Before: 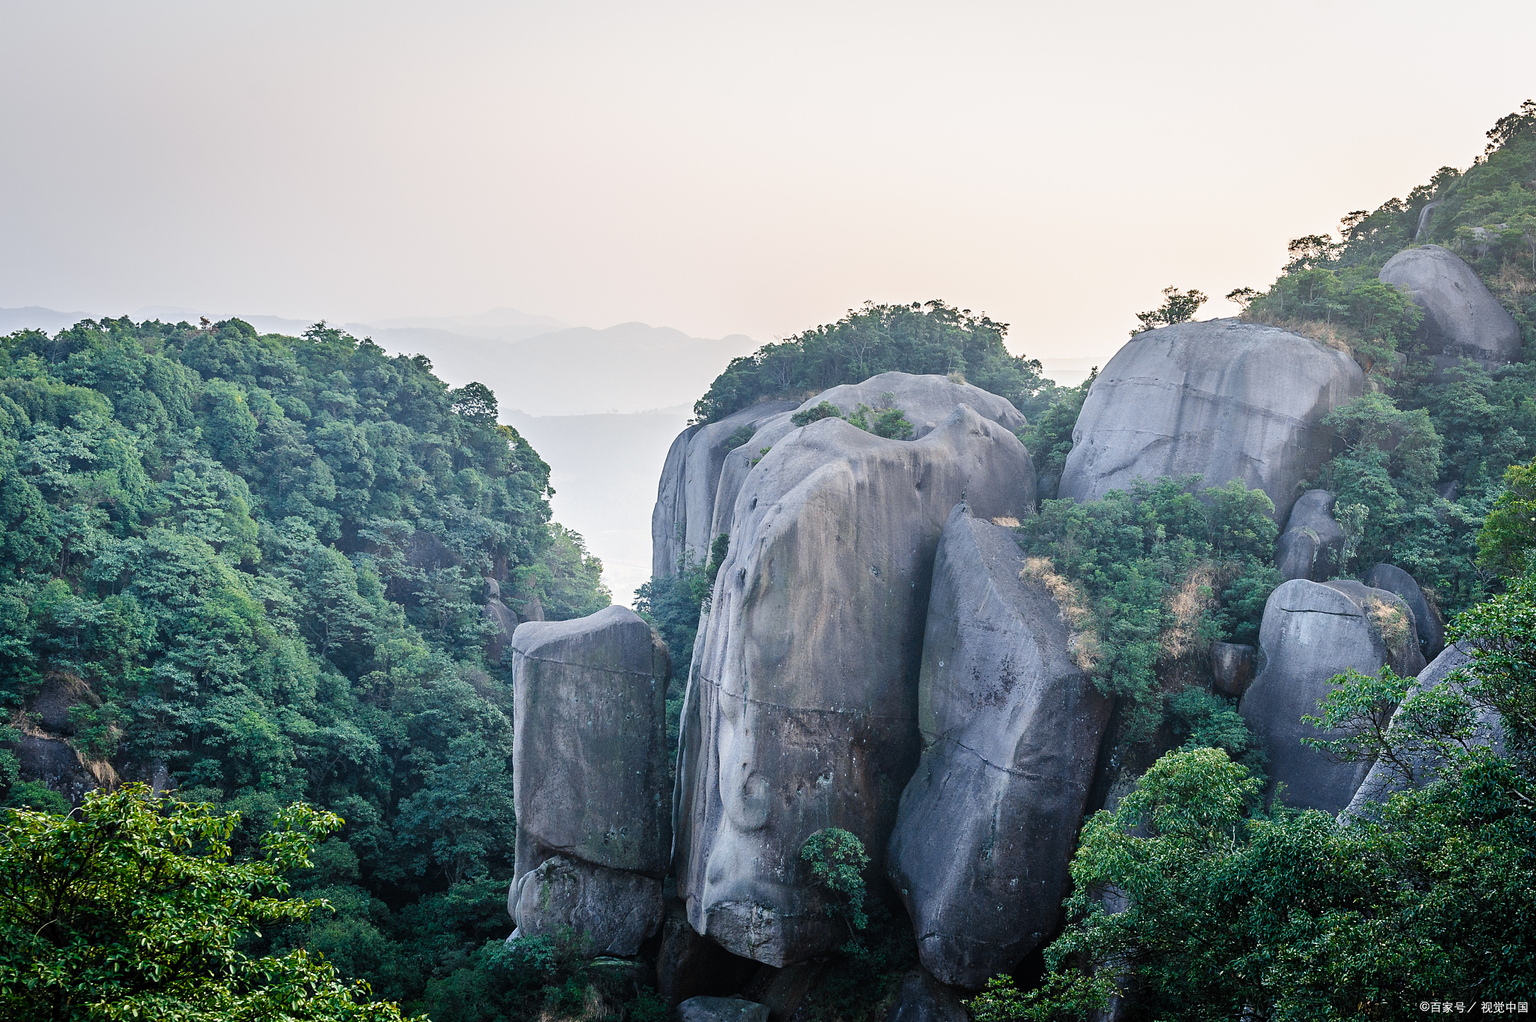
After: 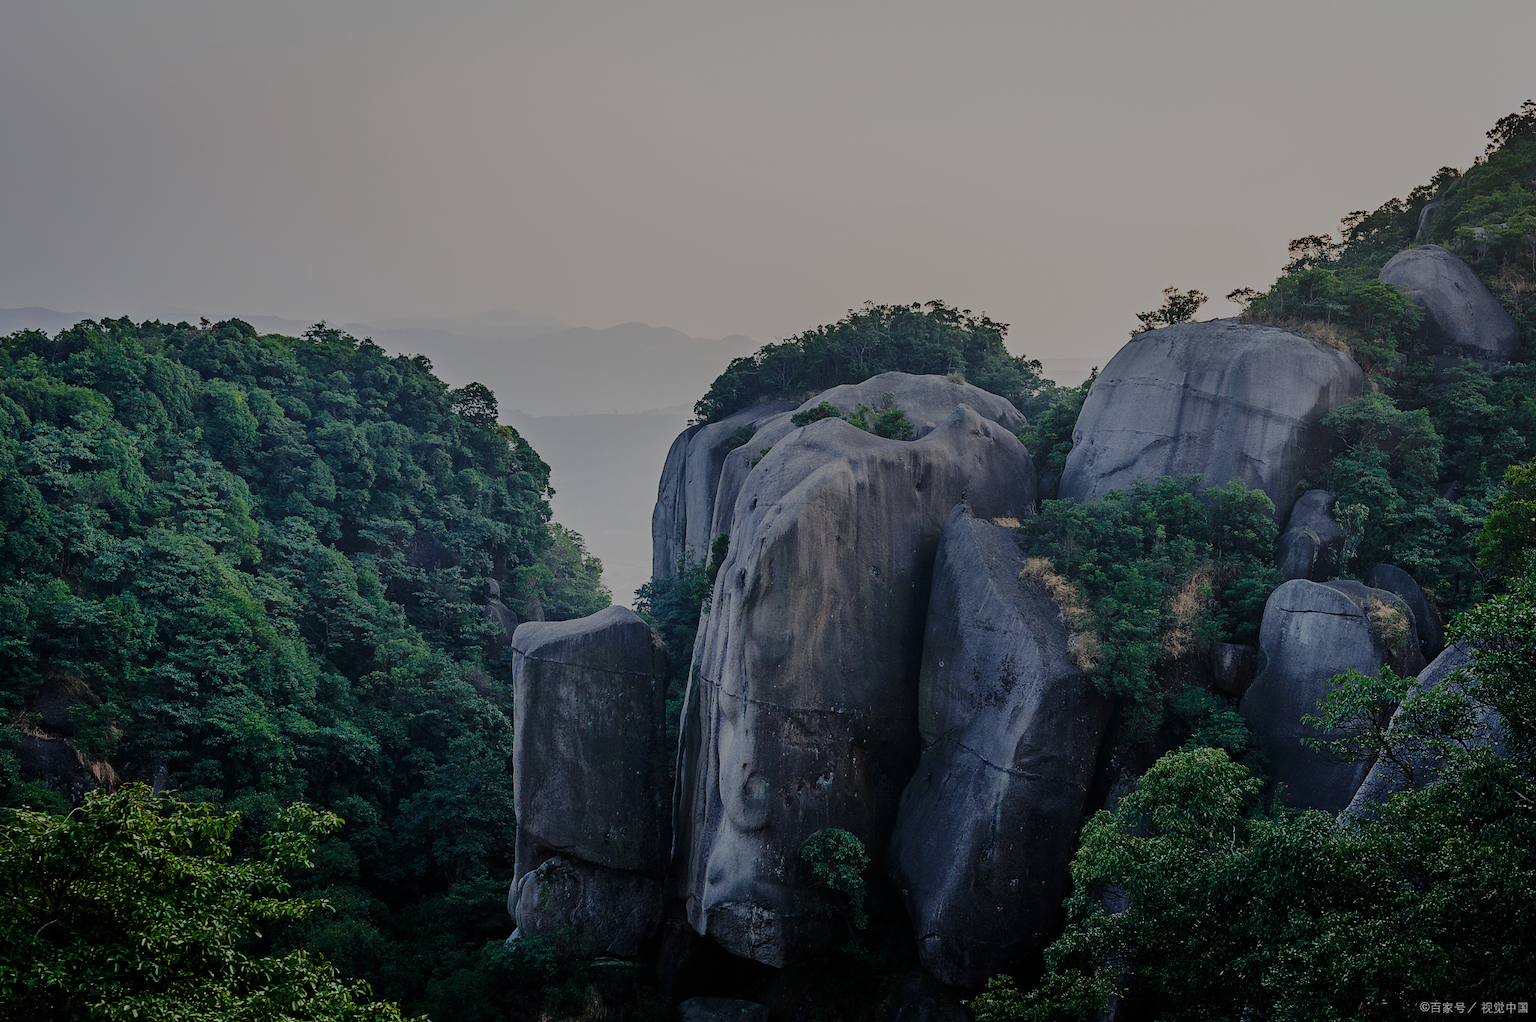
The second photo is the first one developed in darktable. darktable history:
base curve: curves: ch0 [(0, 0) (0.028, 0.03) (0.121, 0.232) (0.46, 0.748) (0.859, 0.968) (1, 1)], preserve colors none
exposure: exposure -2.392 EV, compensate highlight preservation false
